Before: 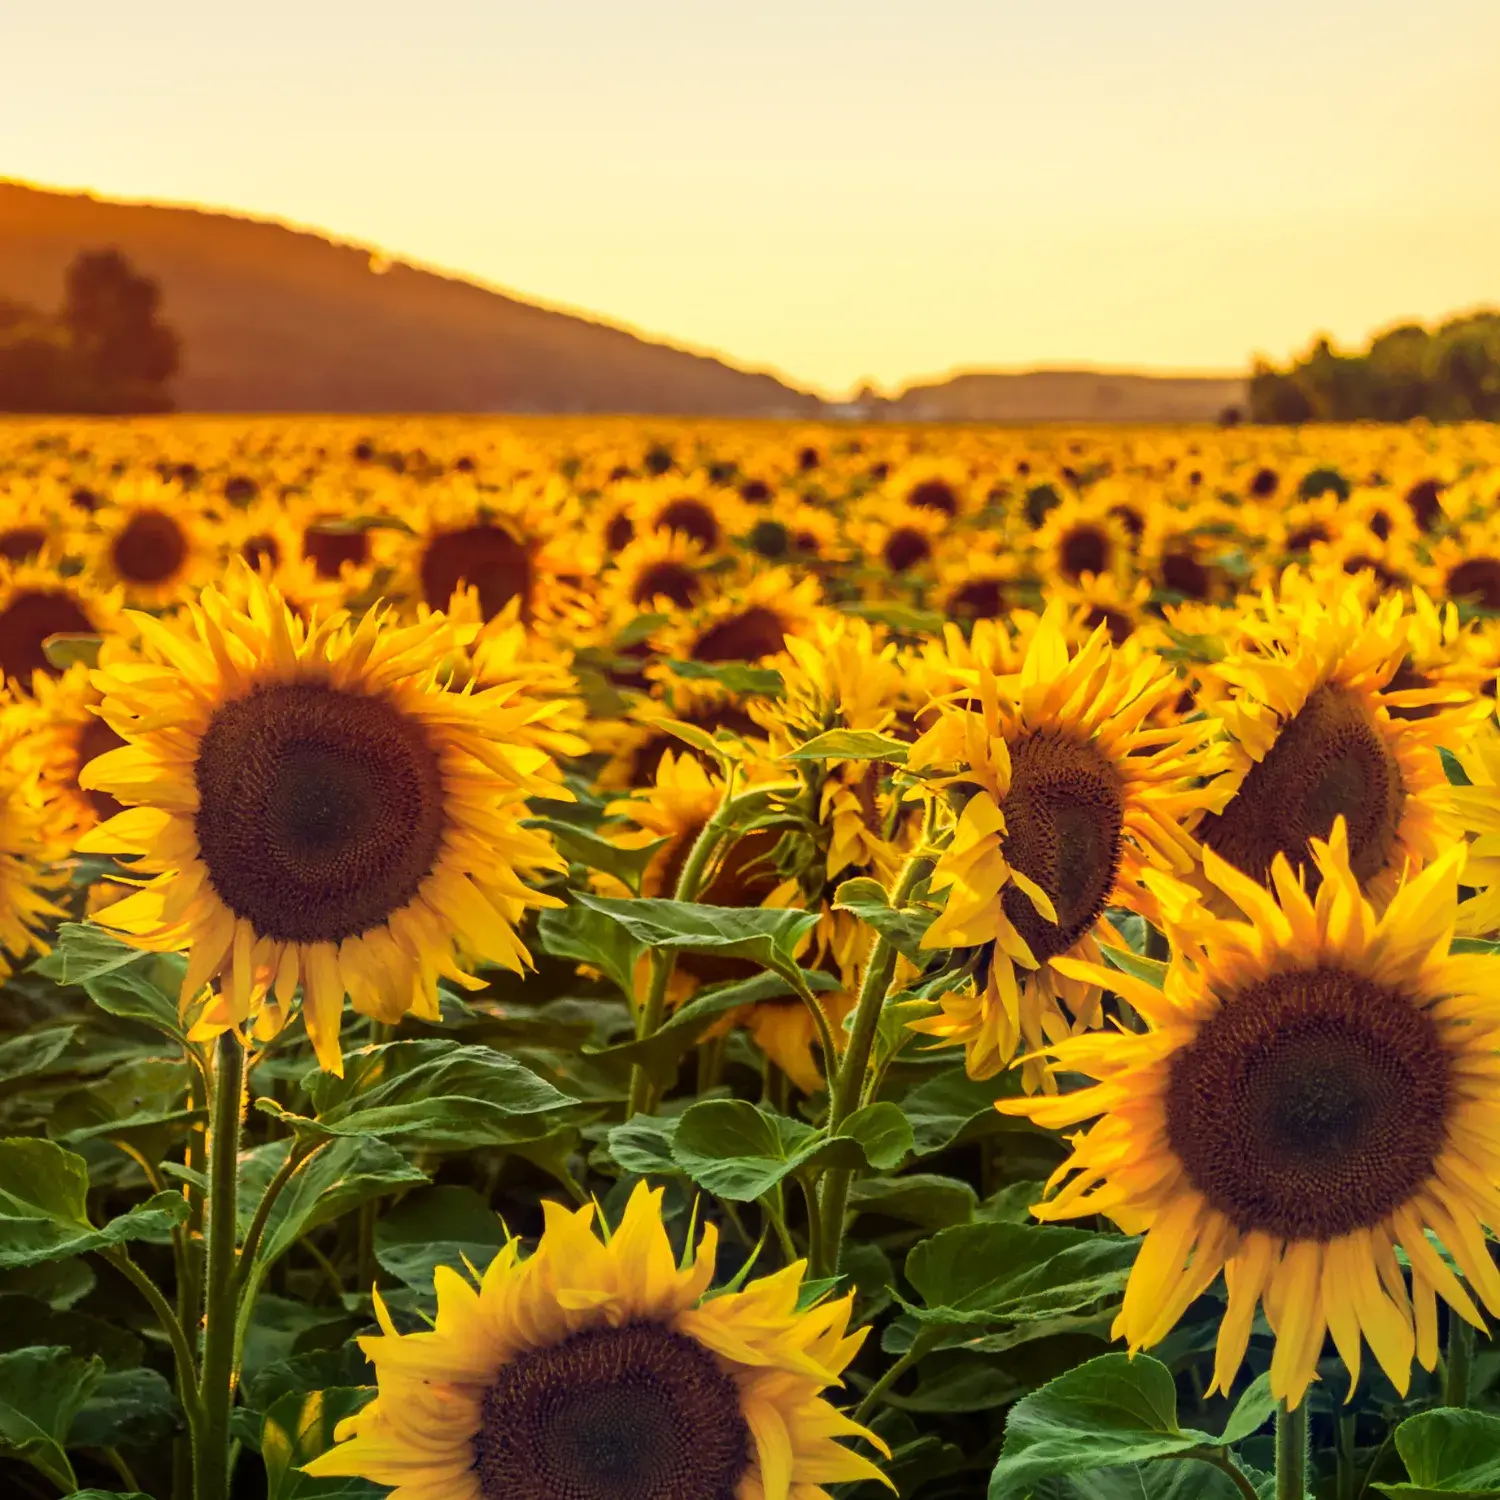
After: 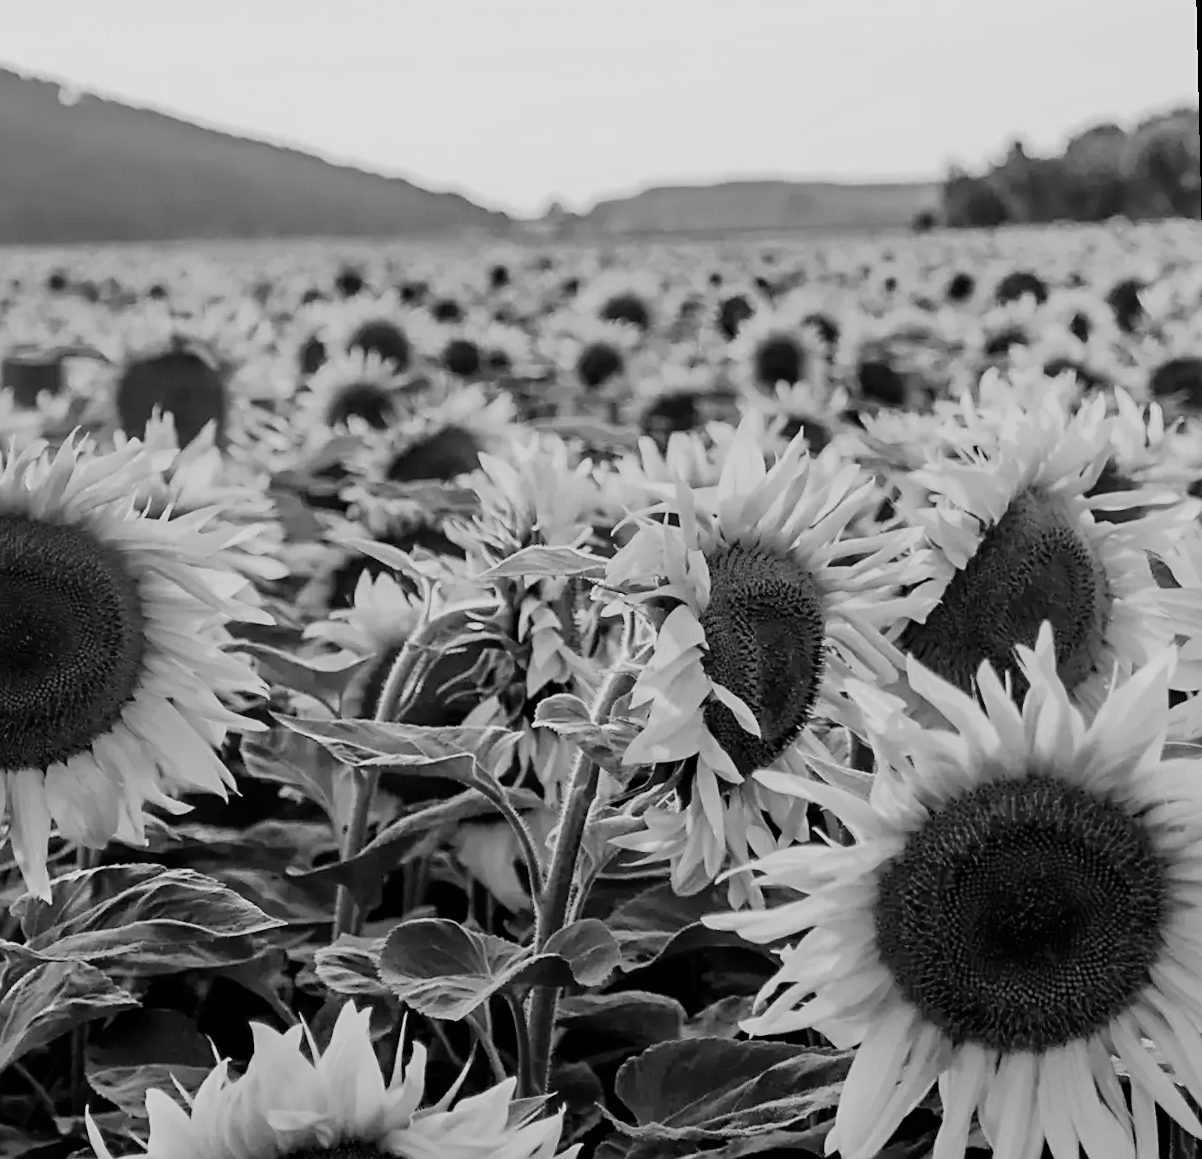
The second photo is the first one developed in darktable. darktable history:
velvia: strength 36.57%
monochrome: on, module defaults
sharpen: on, module defaults
filmic rgb: black relative exposure -5 EV, hardness 2.88, contrast 1.1
crop: left 19.159%, top 9.58%, bottom 9.58%
contrast brightness saturation: contrast 0.05, brightness 0.06, saturation 0.01
rotate and perspective: rotation -1.32°, lens shift (horizontal) -0.031, crop left 0.015, crop right 0.985, crop top 0.047, crop bottom 0.982
